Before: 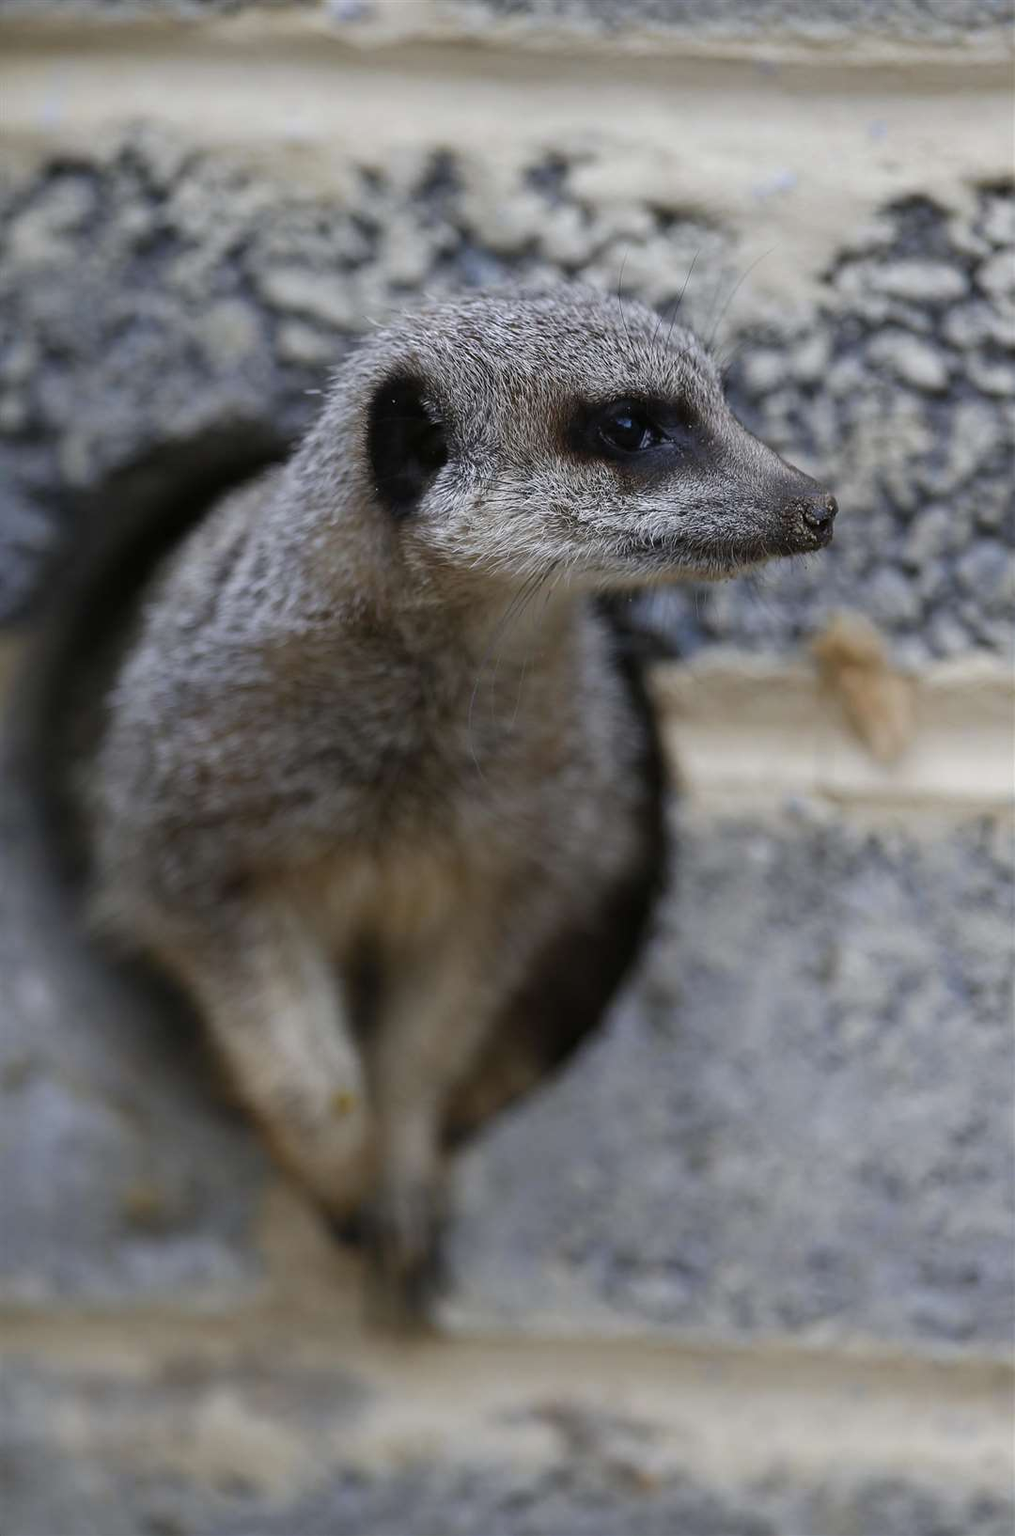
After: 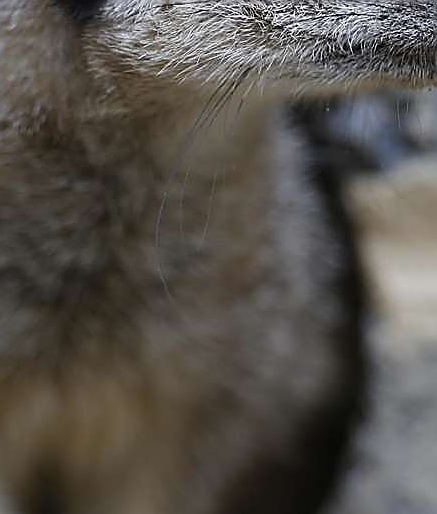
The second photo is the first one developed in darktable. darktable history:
crop: left 31.848%, top 32.411%, right 27.661%, bottom 36.122%
sharpen: radius 1.399, amount 1.247, threshold 0.685
